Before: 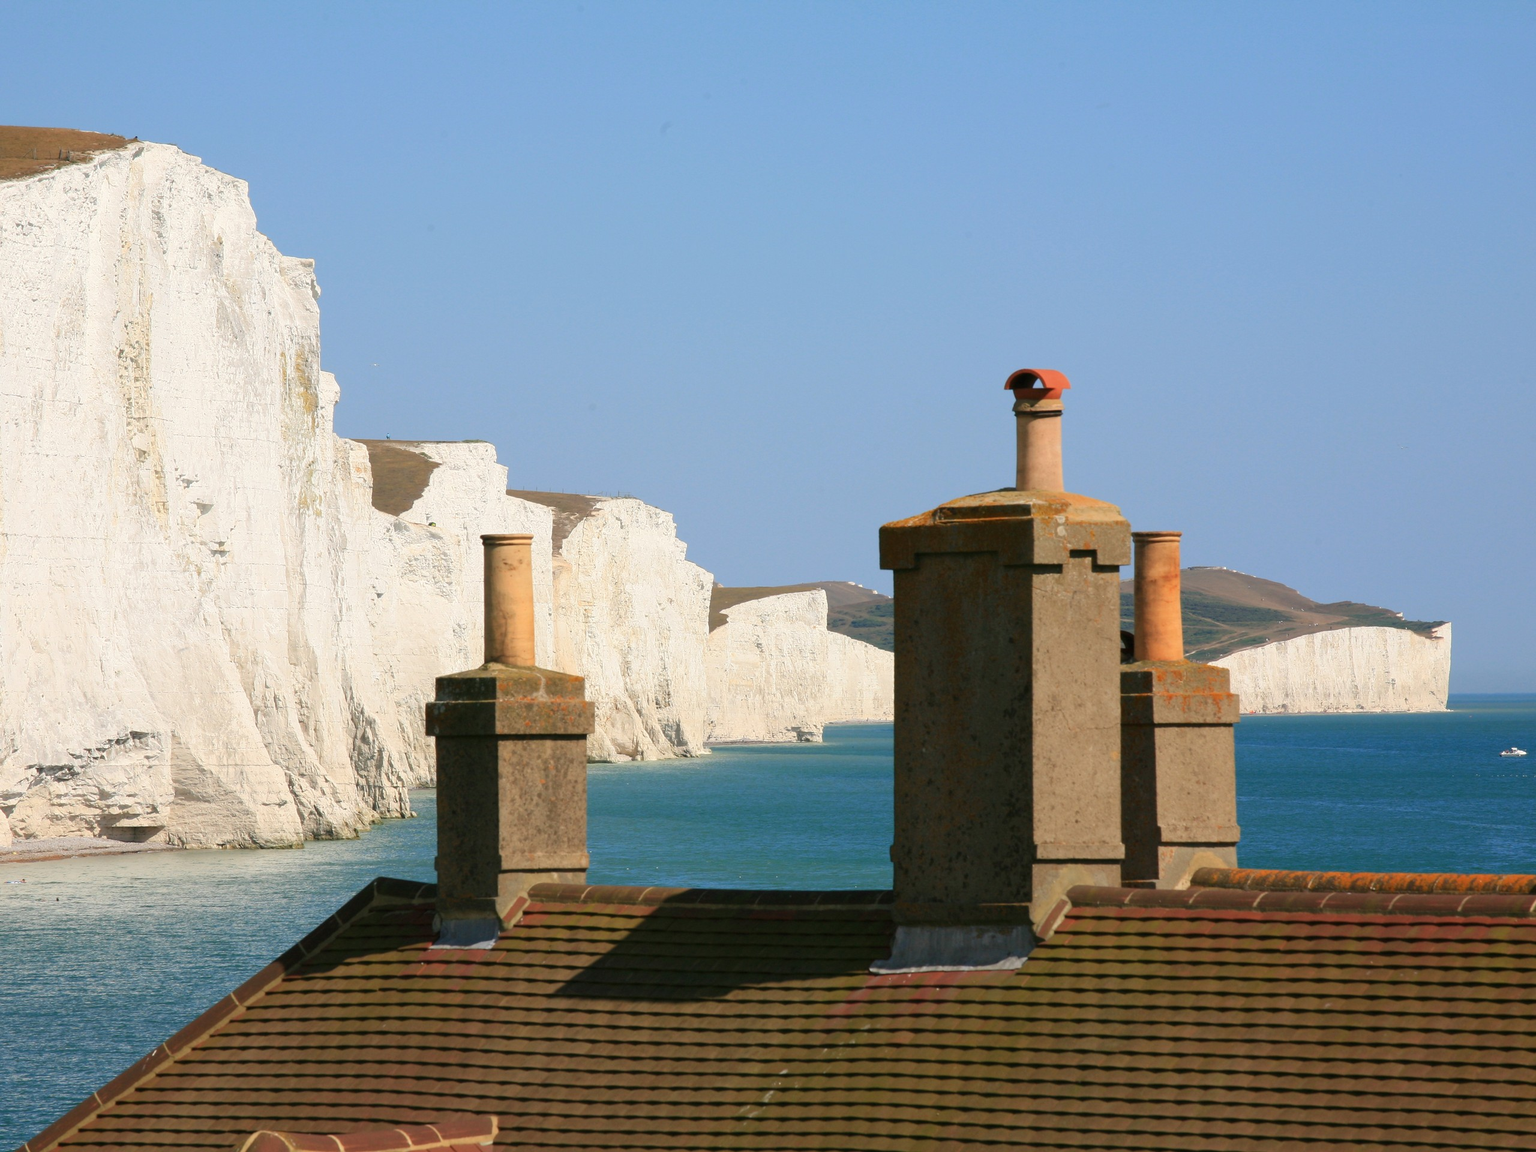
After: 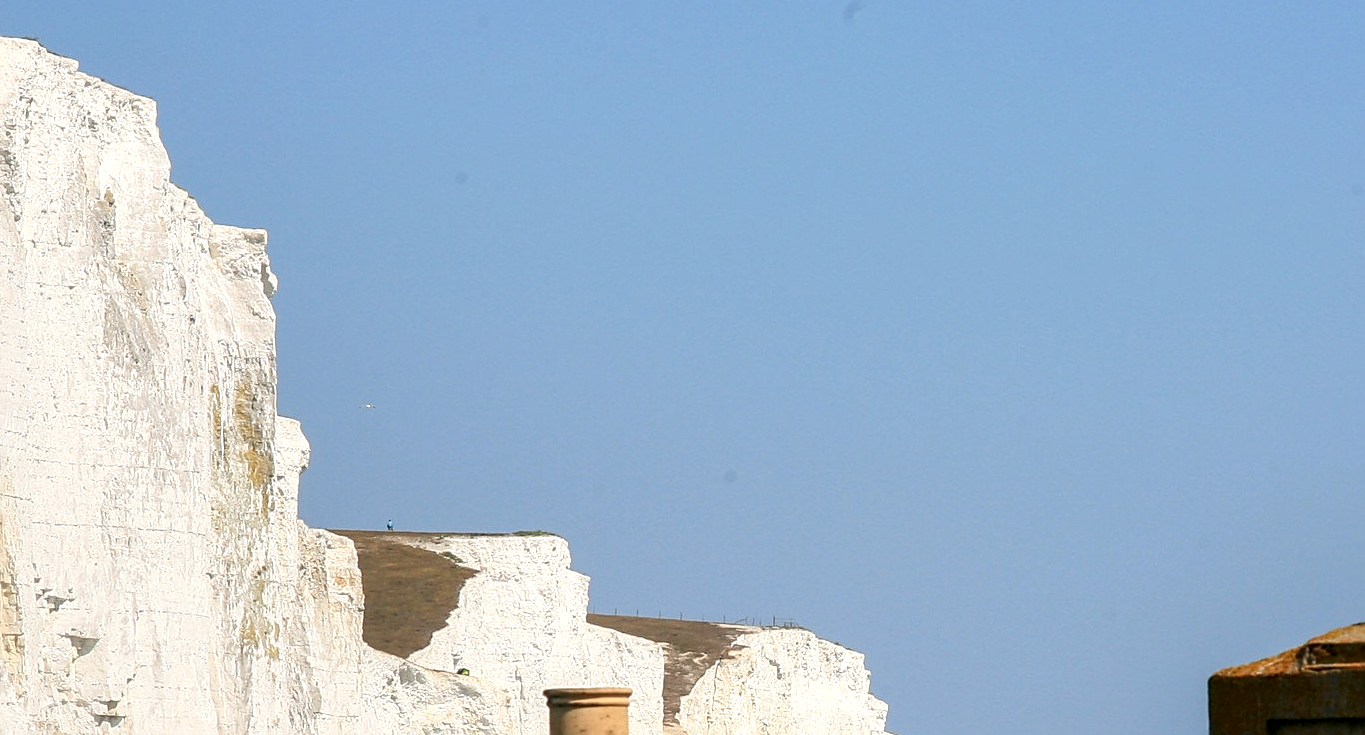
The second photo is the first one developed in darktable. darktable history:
sharpen: on, module defaults
crop: left 10.043%, top 10.54%, right 36.634%, bottom 51.166%
local contrast: highlights 25%, detail 150%
